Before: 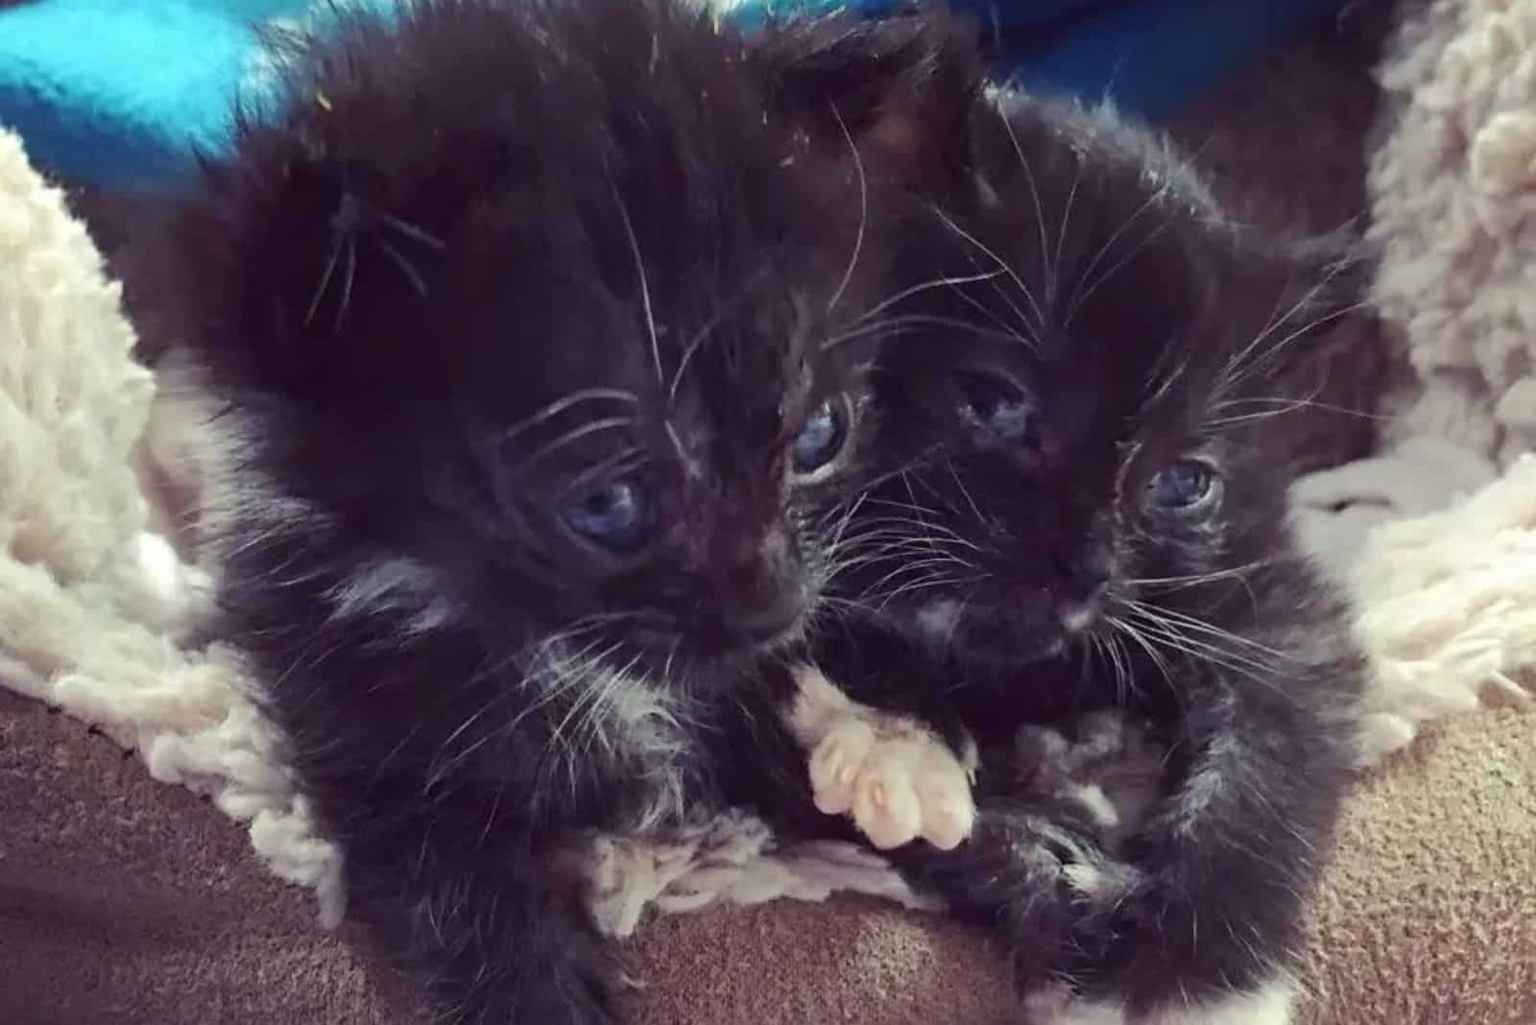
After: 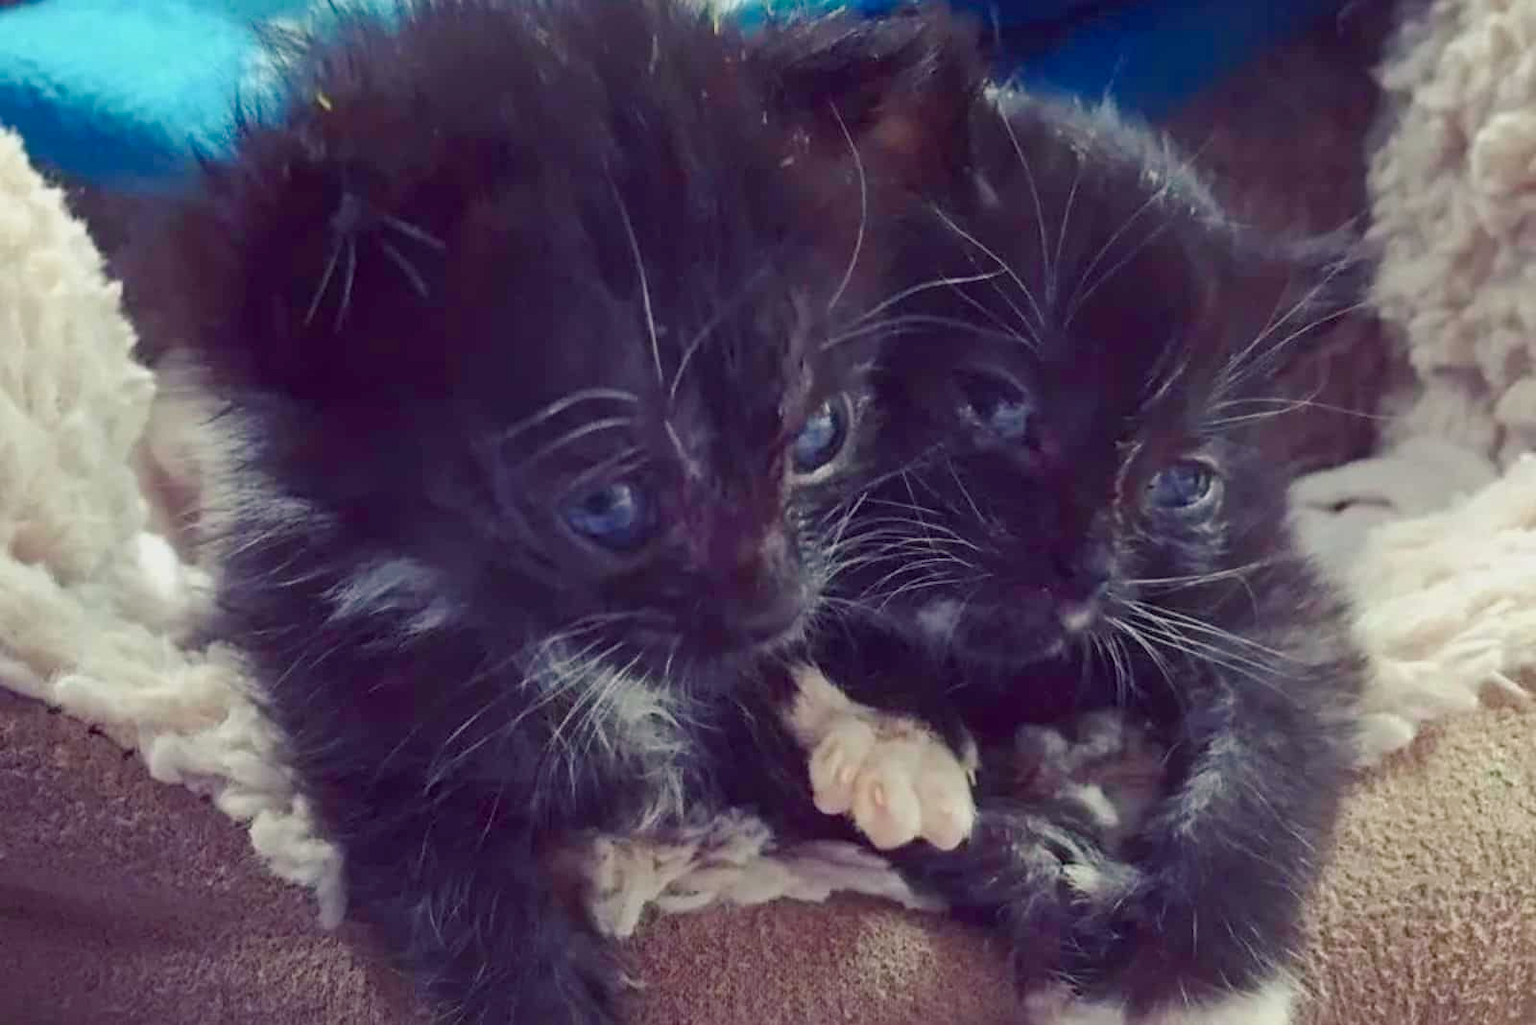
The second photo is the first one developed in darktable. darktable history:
color balance rgb: shadows lift › chroma 2.033%, shadows lift › hue 214.17°, power › hue 312.88°, perceptual saturation grading › global saturation 20%, perceptual saturation grading › highlights -25.342%, perceptual saturation grading › shadows 25.009%, contrast -10.37%
